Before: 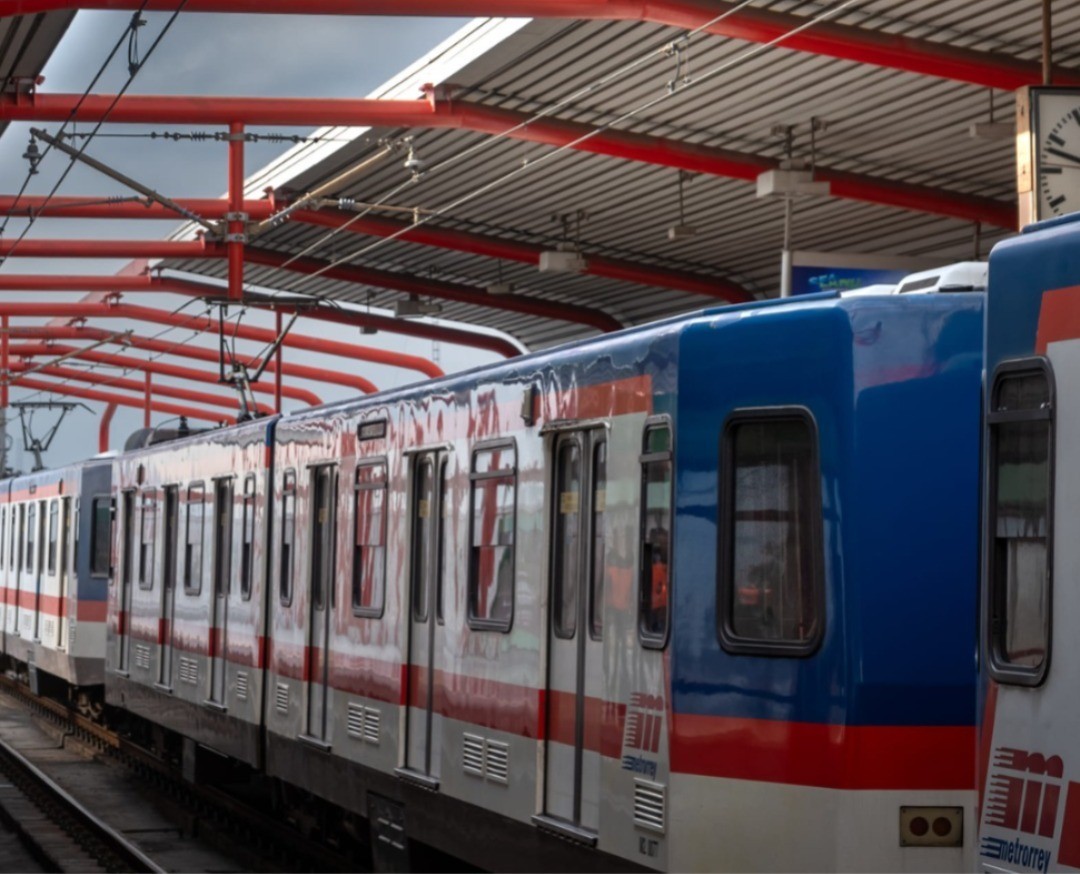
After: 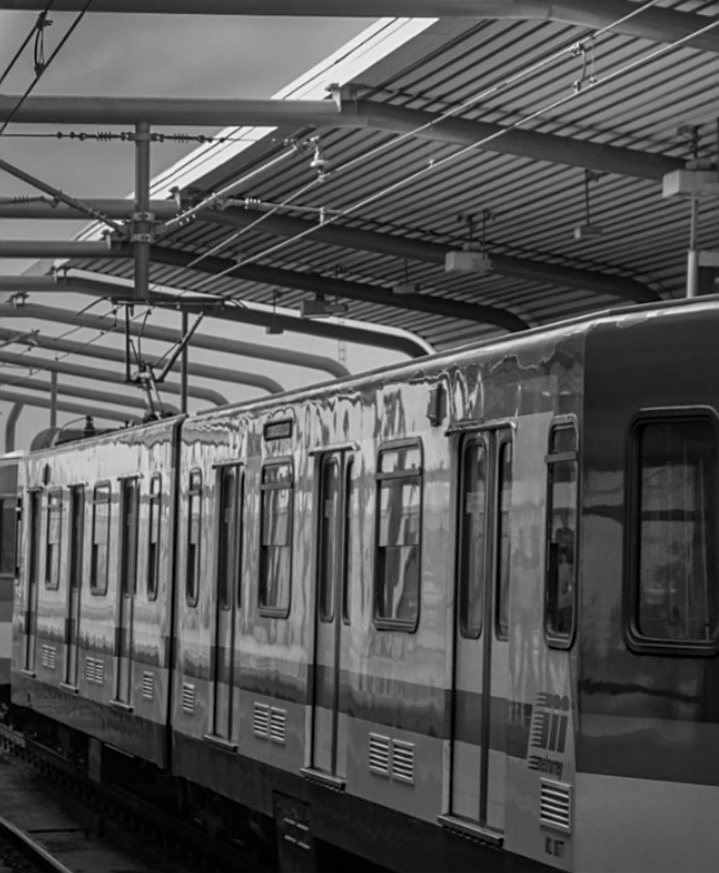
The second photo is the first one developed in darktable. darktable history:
crop and rotate: left 8.786%, right 24.548%
monochrome: a -74.22, b 78.2
local contrast: detail 110%
sharpen: on, module defaults
